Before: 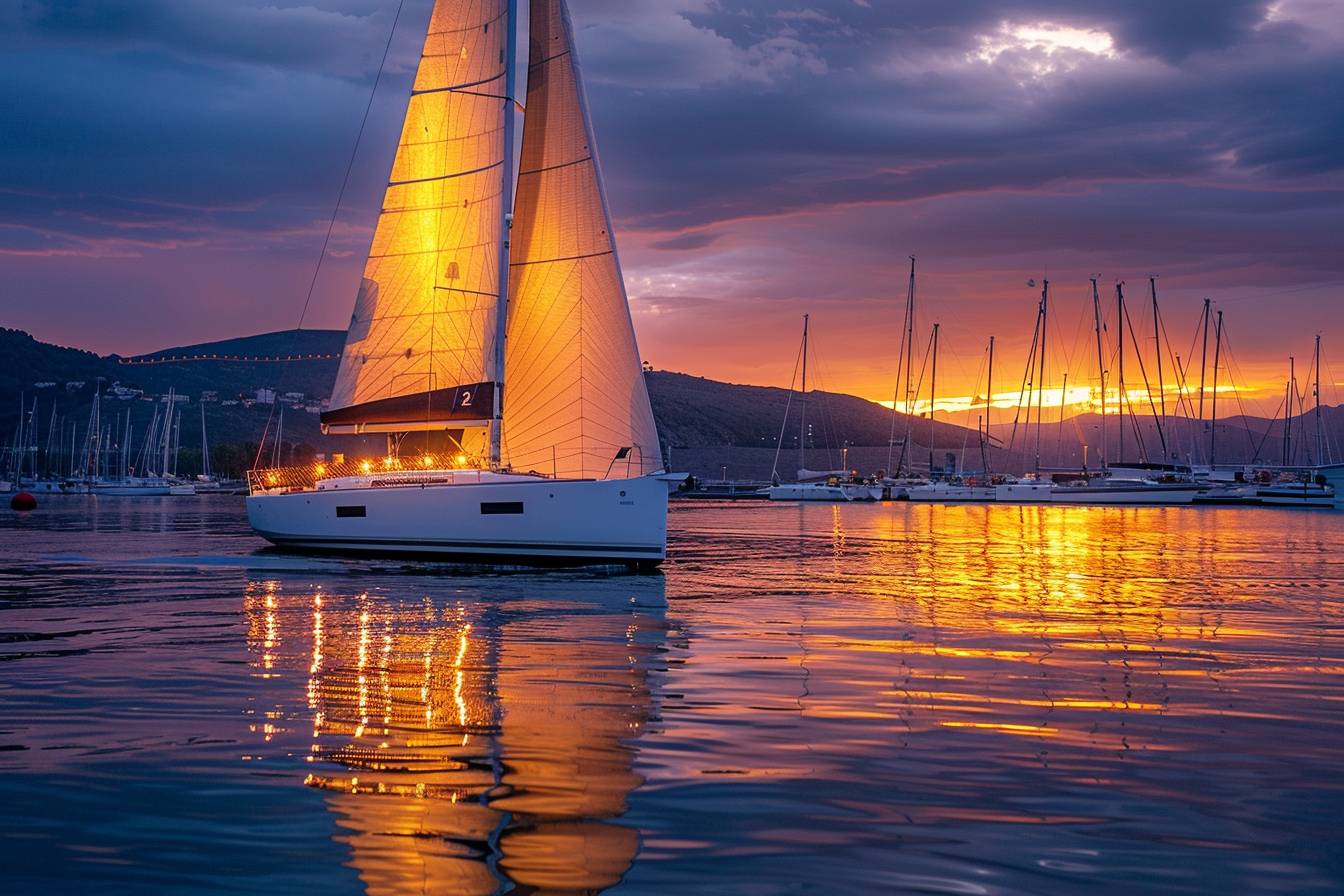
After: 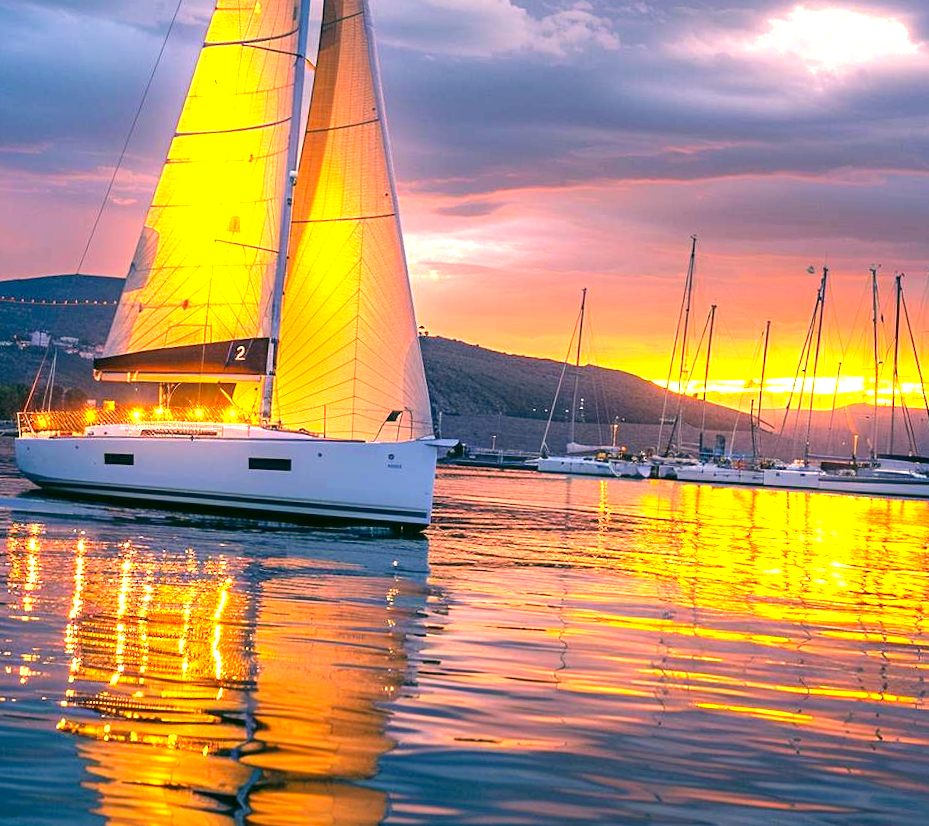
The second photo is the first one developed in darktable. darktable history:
color correction: highlights a* 5.3, highlights b* 24.26, shadows a* -15.58, shadows b* 4.02
exposure: black level correction 0, exposure 1.6 EV, compensate exposure bias true, compensate highlight preservation false
crop and rotate: angle -3.27°, left 14.277%, top 0.028%, right 10.766%, bottom 0.028%
